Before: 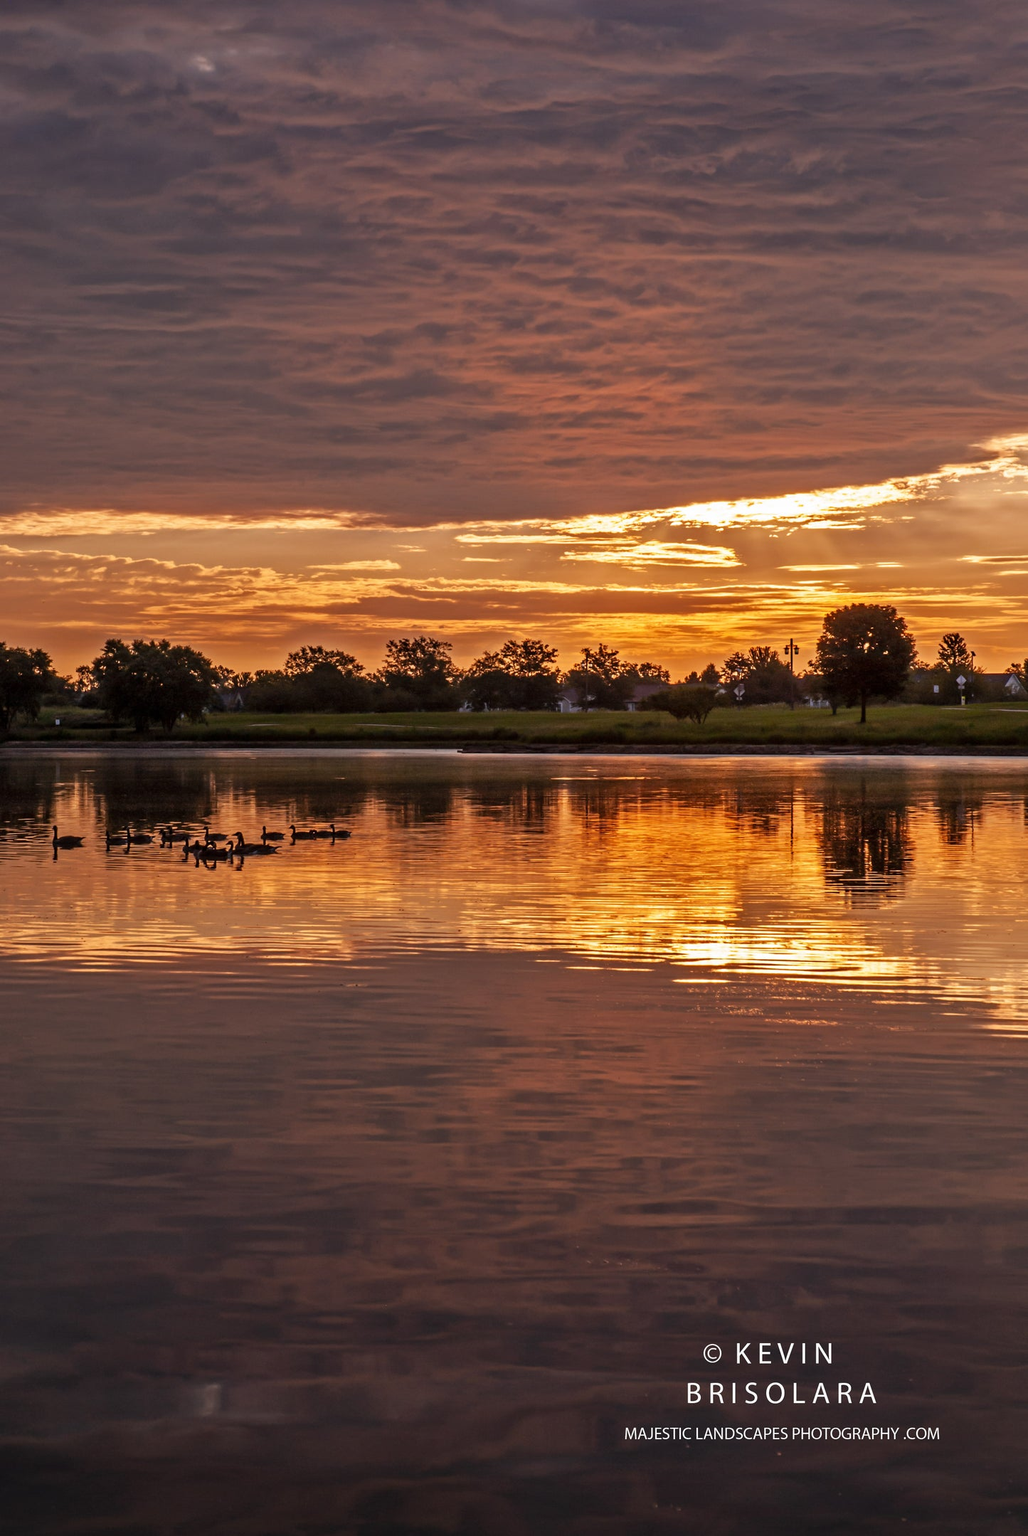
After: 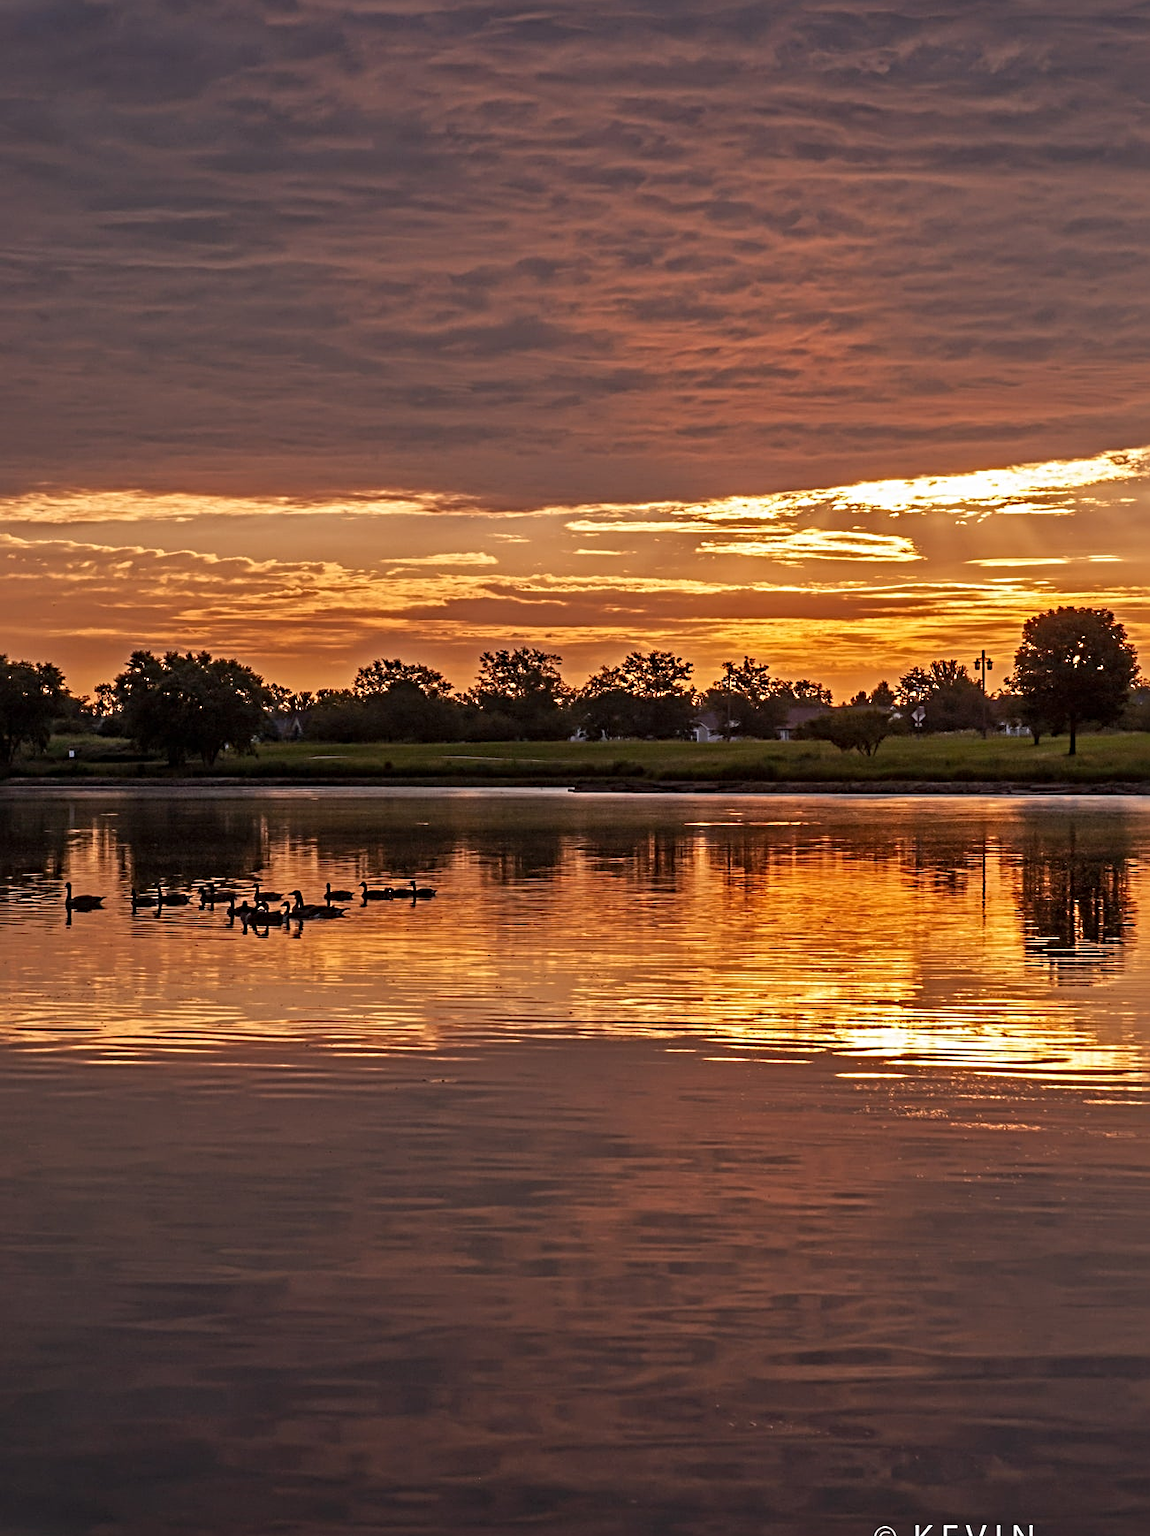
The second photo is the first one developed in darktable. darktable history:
crop: top 7.529%, right 9.842%, bottom 11.97%
sharpen: radius 3.969
